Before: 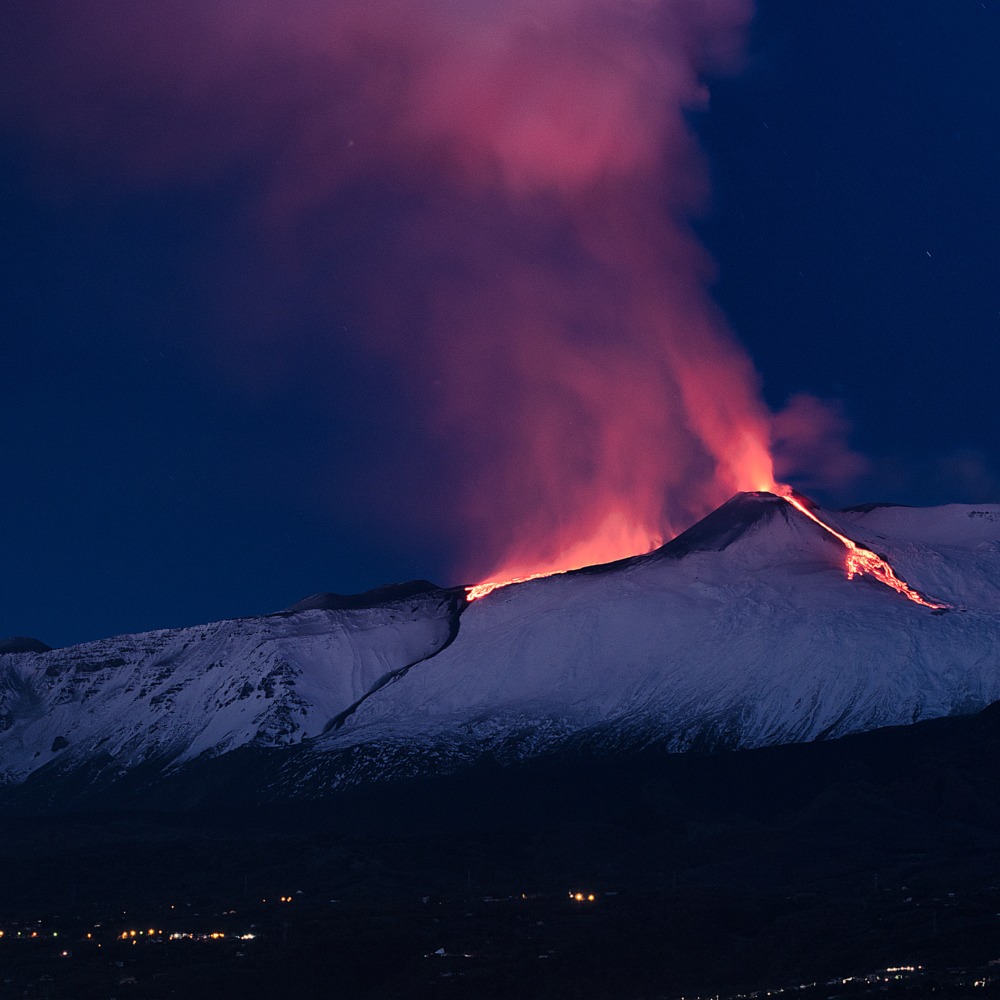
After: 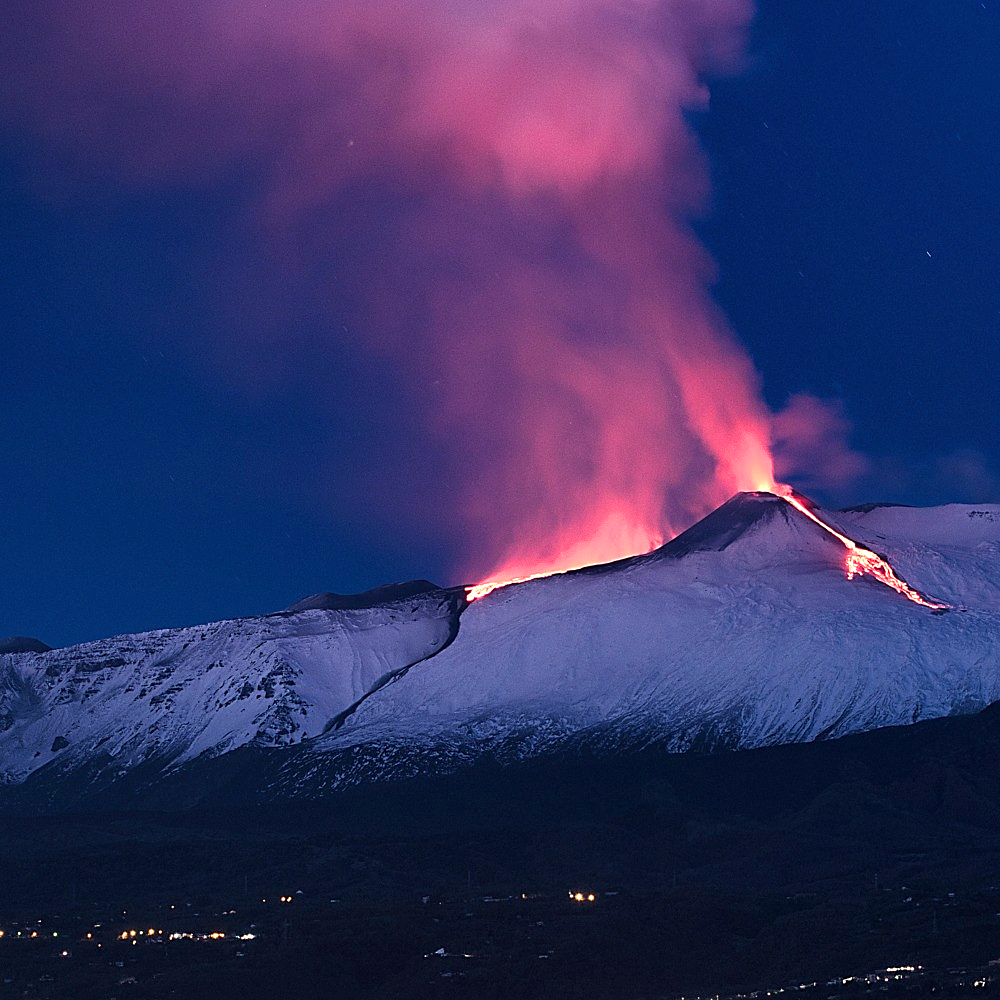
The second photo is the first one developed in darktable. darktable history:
sharpen: on, module defaults
exposure: exposure 1 EV, compensate highlight preservation false
color balance rgb: power › chroma 0.506%, power › hue 262.54°, perceptual saturation grading › global saturation -1.276%
